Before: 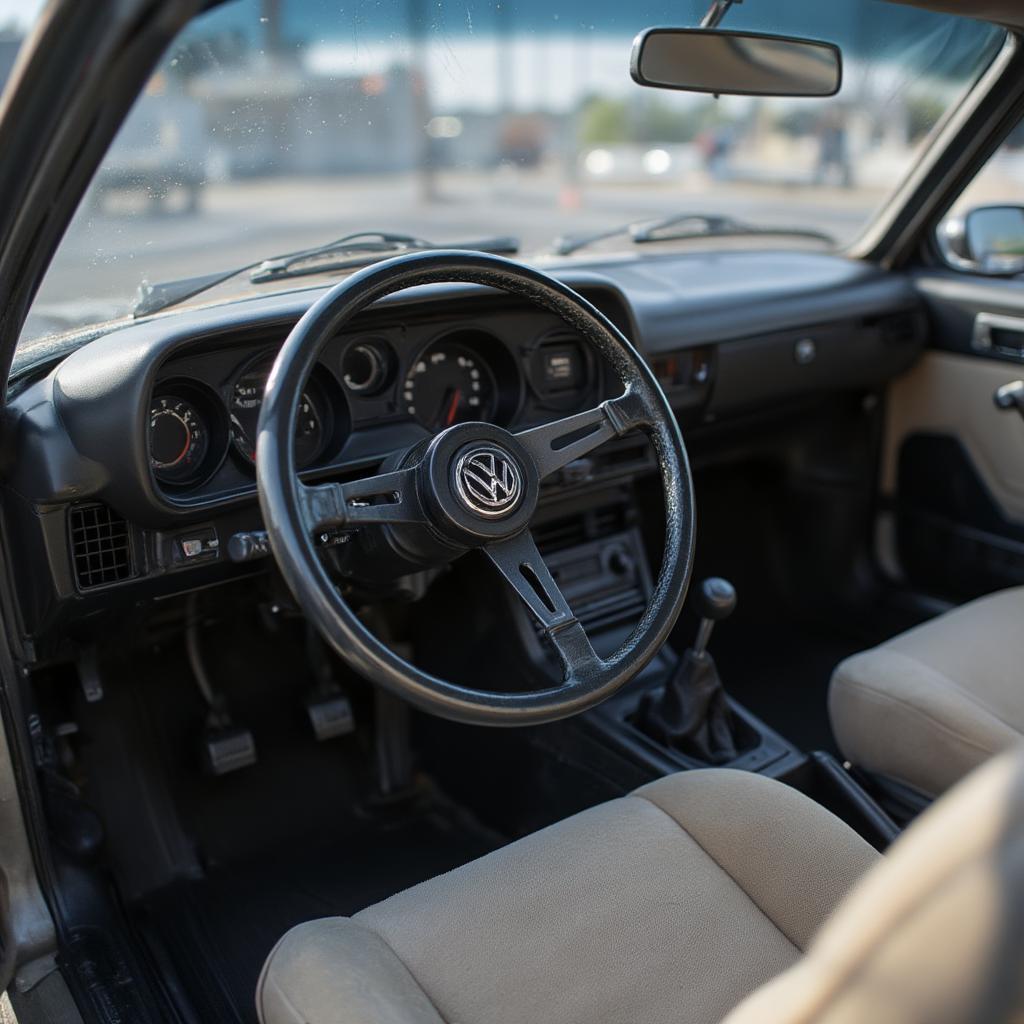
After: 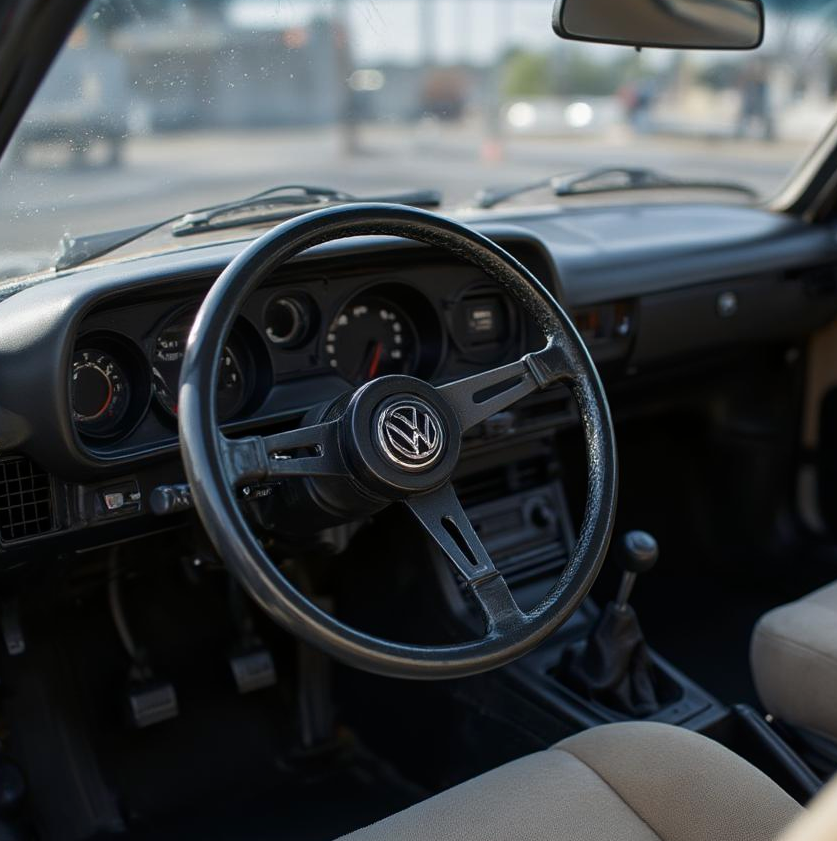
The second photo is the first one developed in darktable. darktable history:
crop and rotate: left 7.631%, top 4.663%, right 10.549%, bottom 13.16%
contrast brightness saturation: brightness -0.089
